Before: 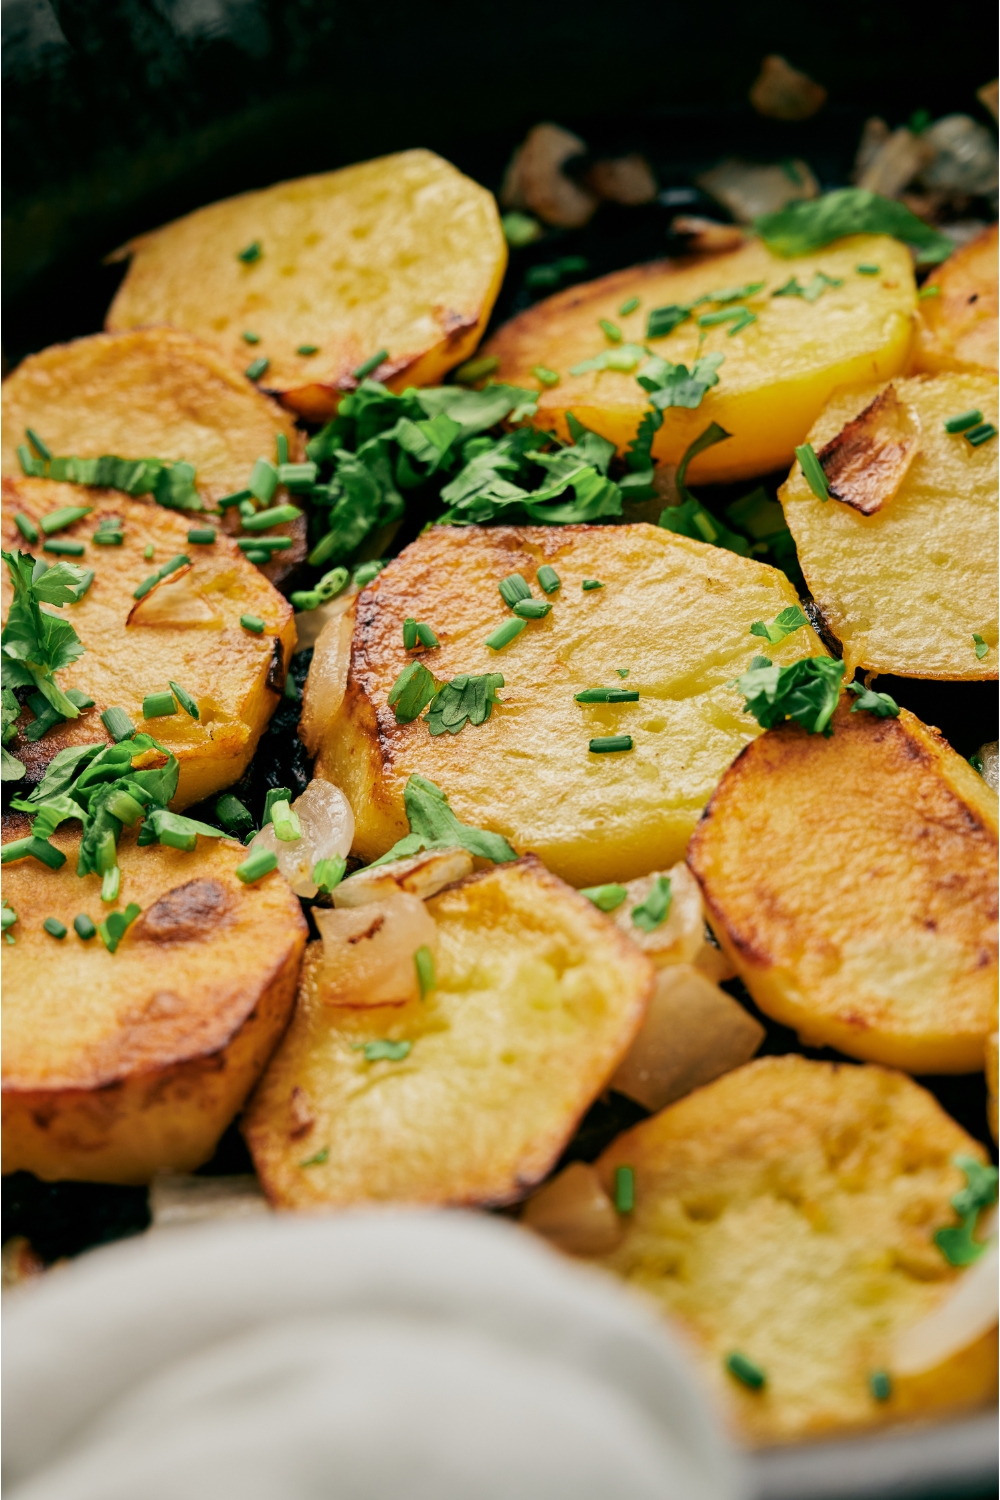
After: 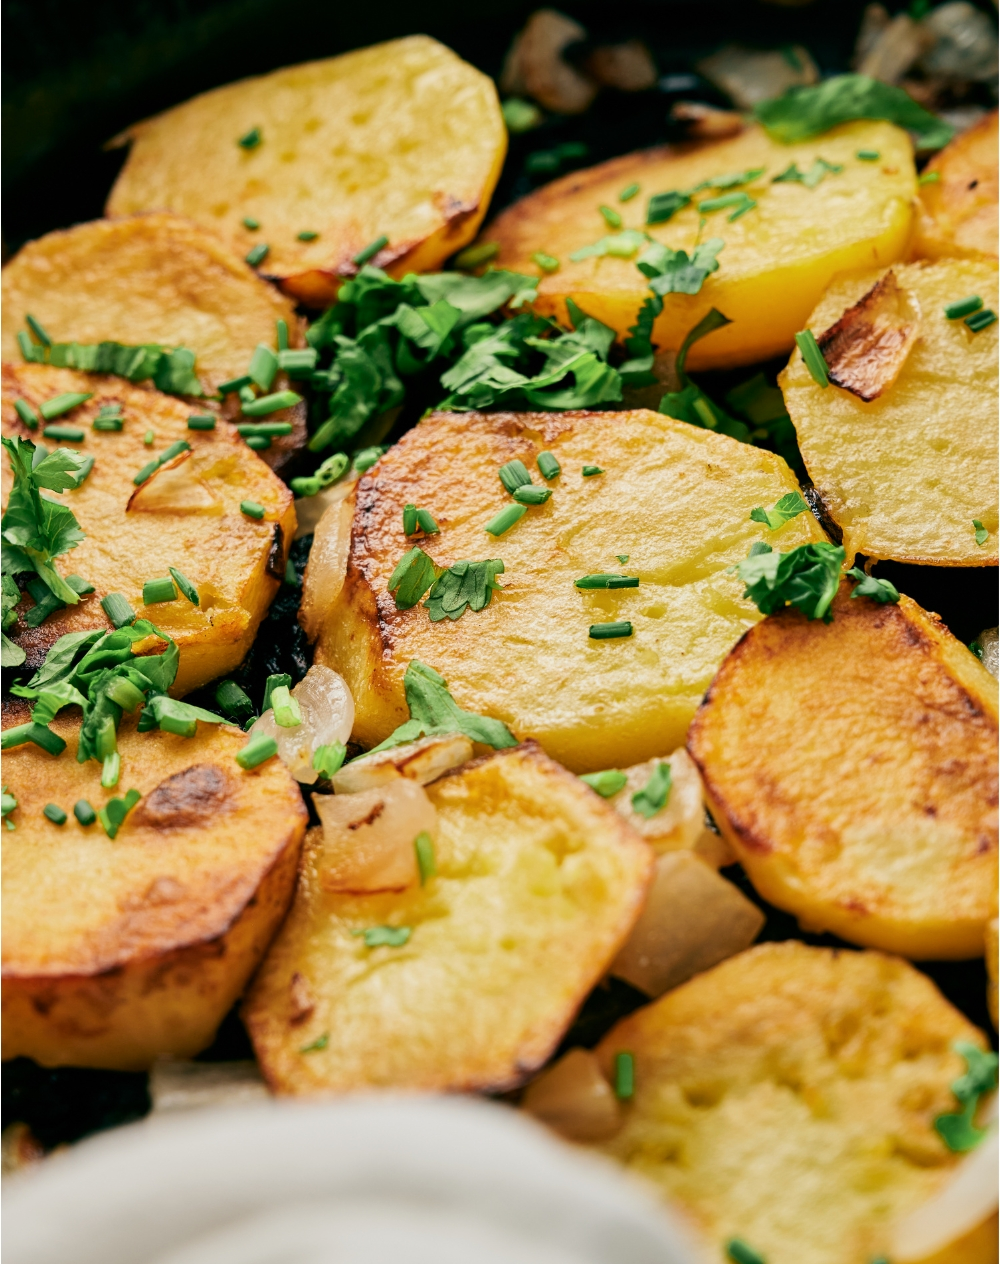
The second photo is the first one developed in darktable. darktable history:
contrast brightness saturation: contrast 0.104, brightness 0.018, saturation 0.018
crop: top 7.623%, bottom 8.08%
